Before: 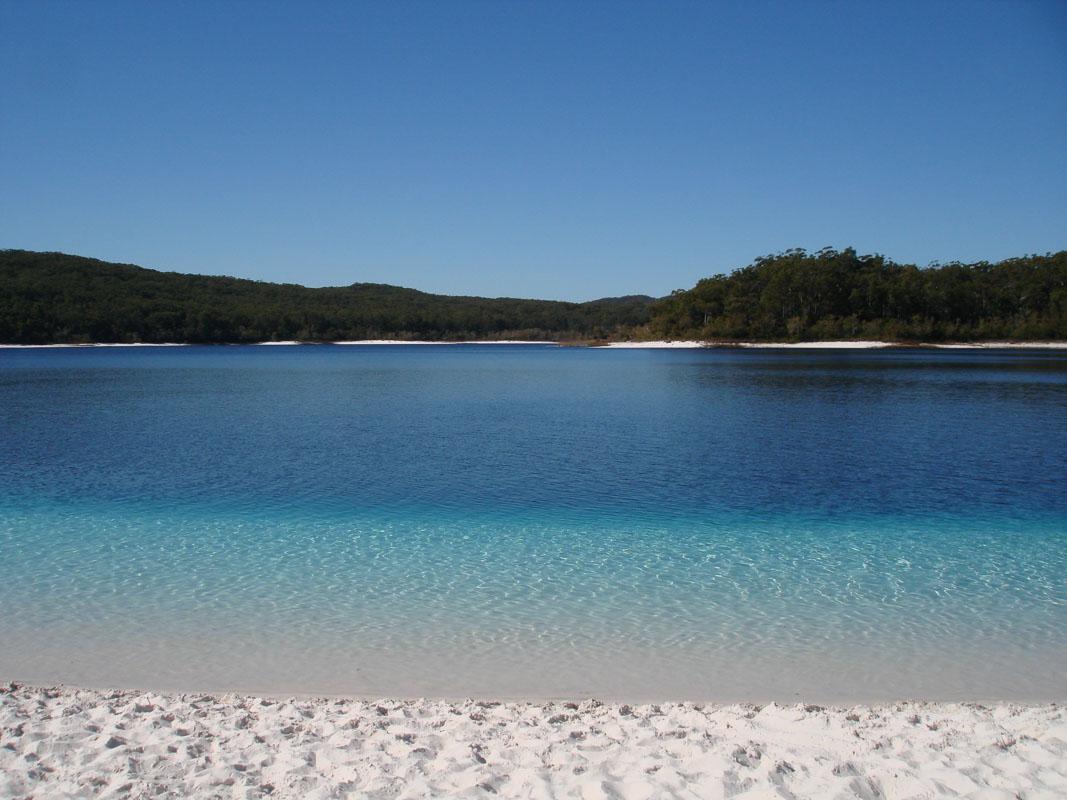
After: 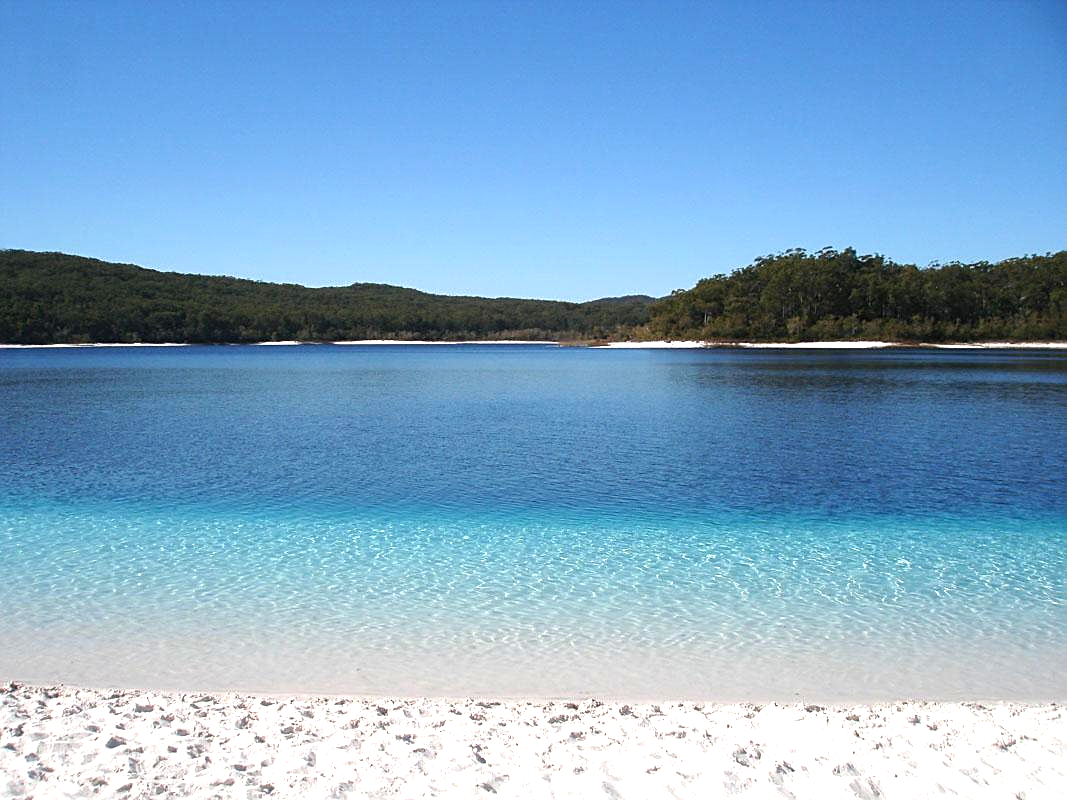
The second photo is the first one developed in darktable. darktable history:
exposure: exposure 0.942 EV, compensate highlight preservation false
levels: mode automatic, levels [0, 0.498, 1]
sharpen: on, module defaults
